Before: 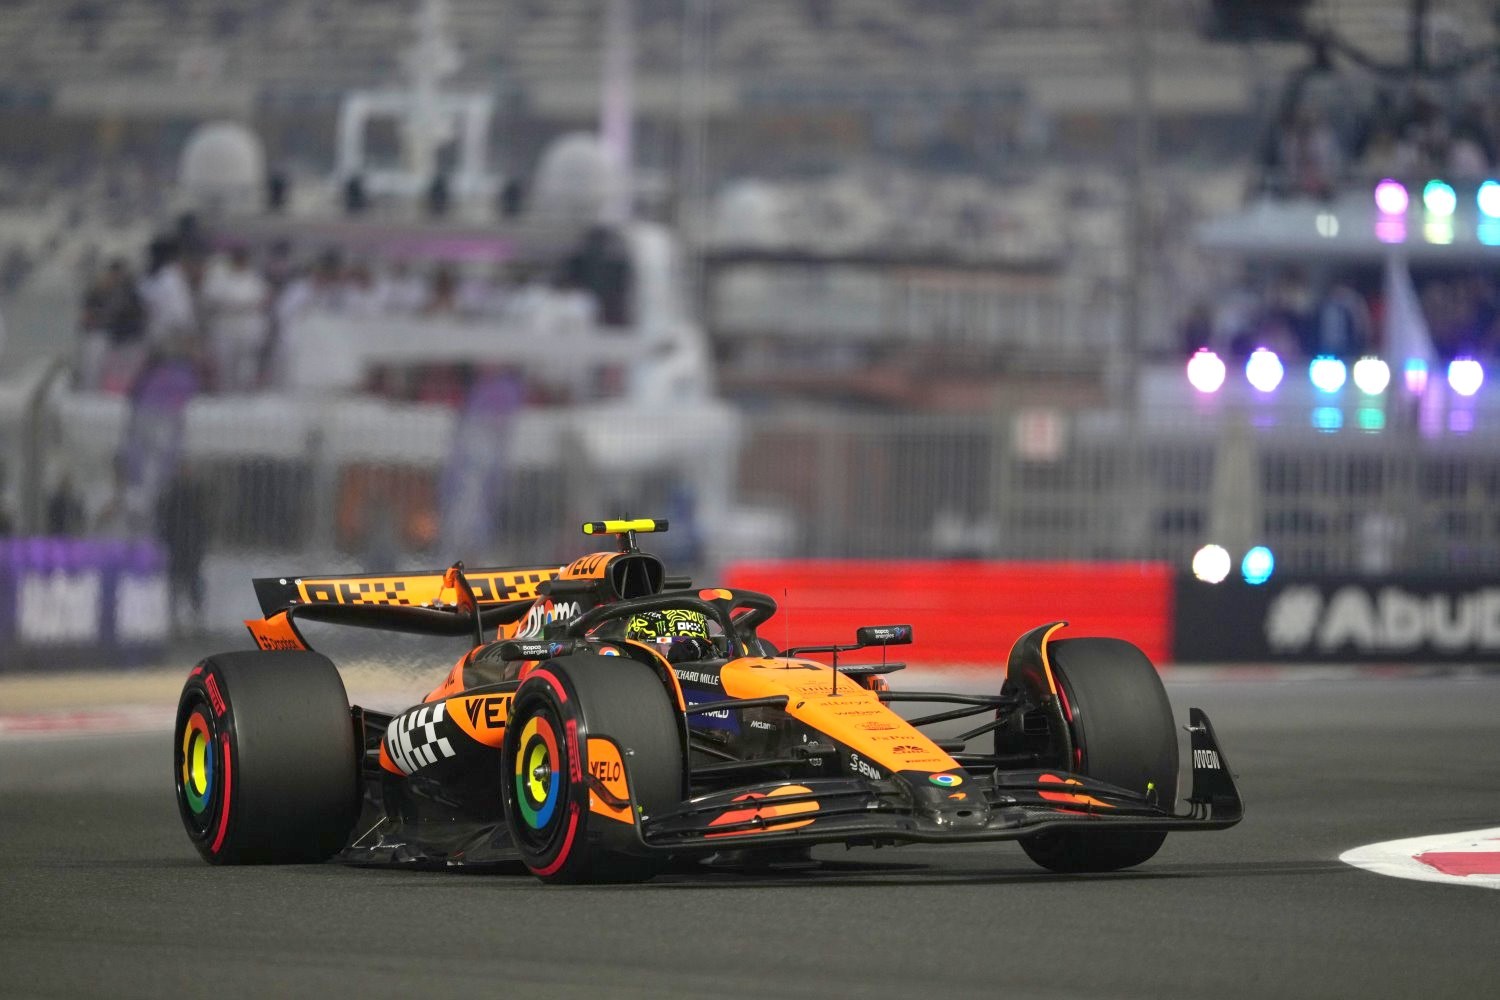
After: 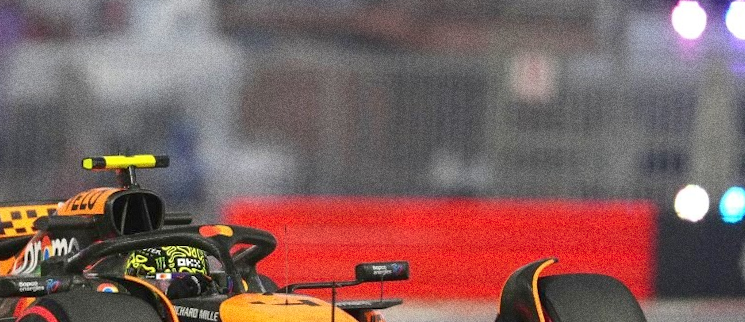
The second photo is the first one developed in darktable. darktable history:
grain: coarseness 0.09 ISO, strength 40%
rotate and perspective: rotation 0.679°, lens shift (horizontal) 0.136, crop left 0.009, crop right 0.991, crop top 0.078, crop bottom 0.95
crop: left 36.607%, top 34.735%, right 13.146%, bottom 30.611%
